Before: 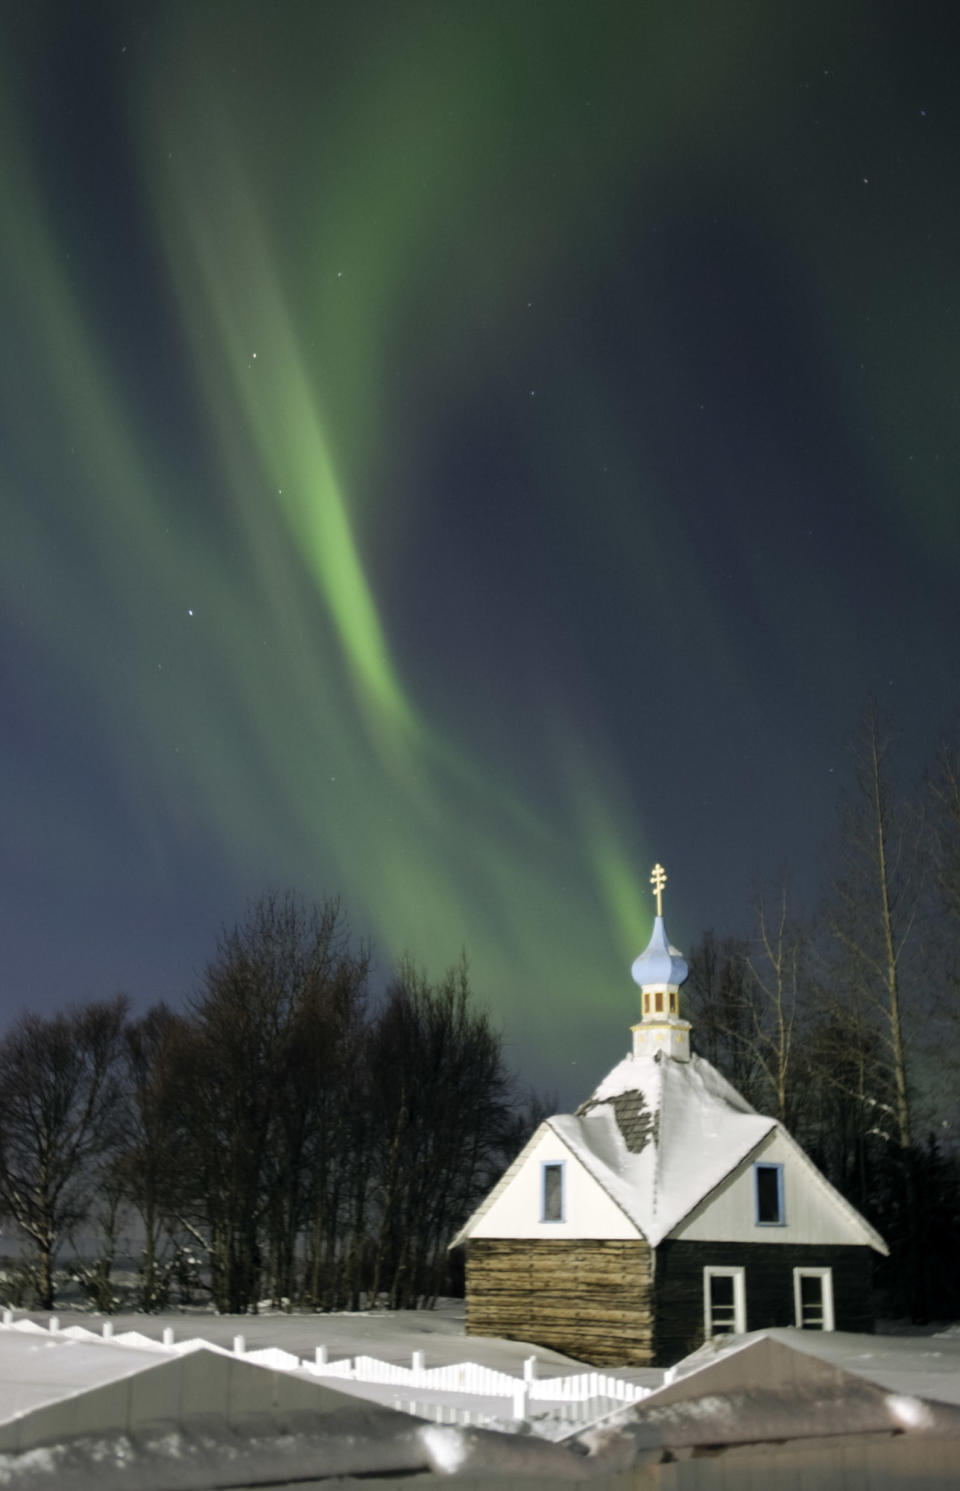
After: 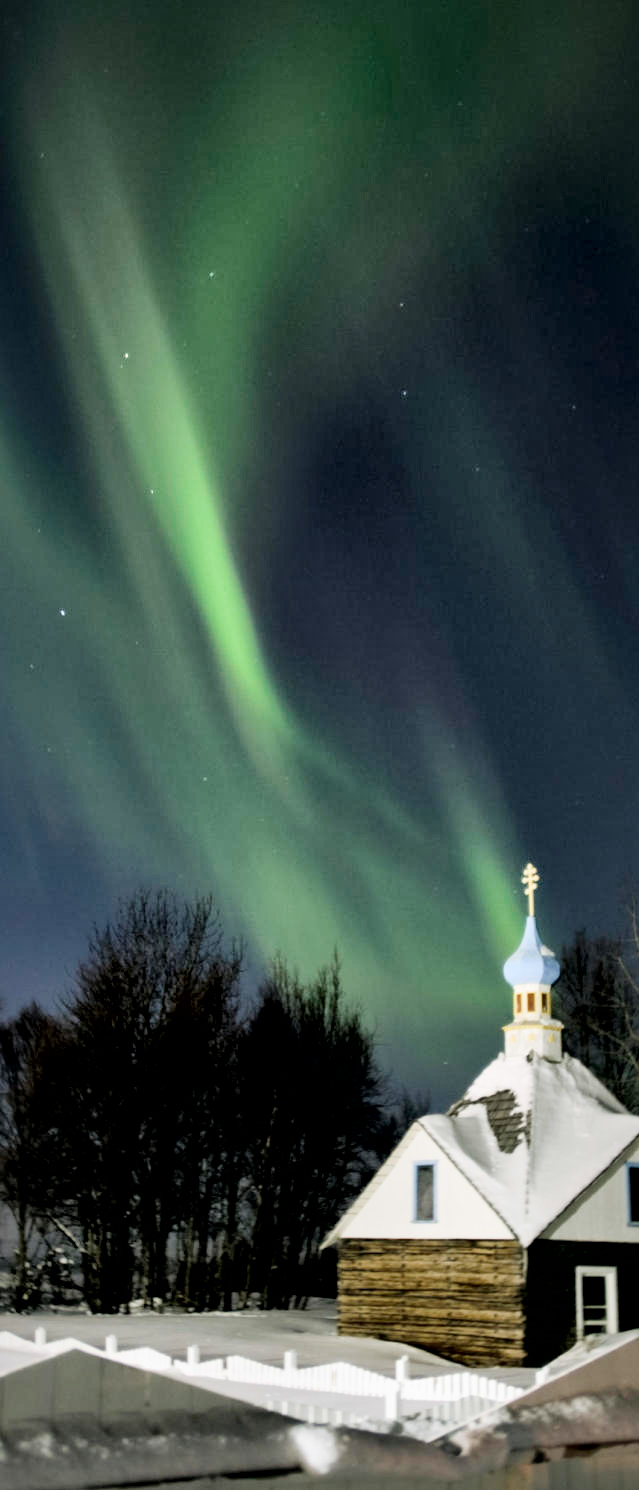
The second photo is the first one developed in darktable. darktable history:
local contrast: mode bilateral grid, contrast 44, coarseness 69, detail 214%, midtone range 0.2
exposure: exposure 0.217 EV, compensate highlight preservation false
color balance rgb: perceptual saturation grading › global saturation 8.89%, saturation formula JzAzBz (2021)
crop and rotate: left 13.342%, right 19.991%
filmic rgb: black relative exposure -7.65 EV, white relative exposure 4.56 EV, hardness 3.61
